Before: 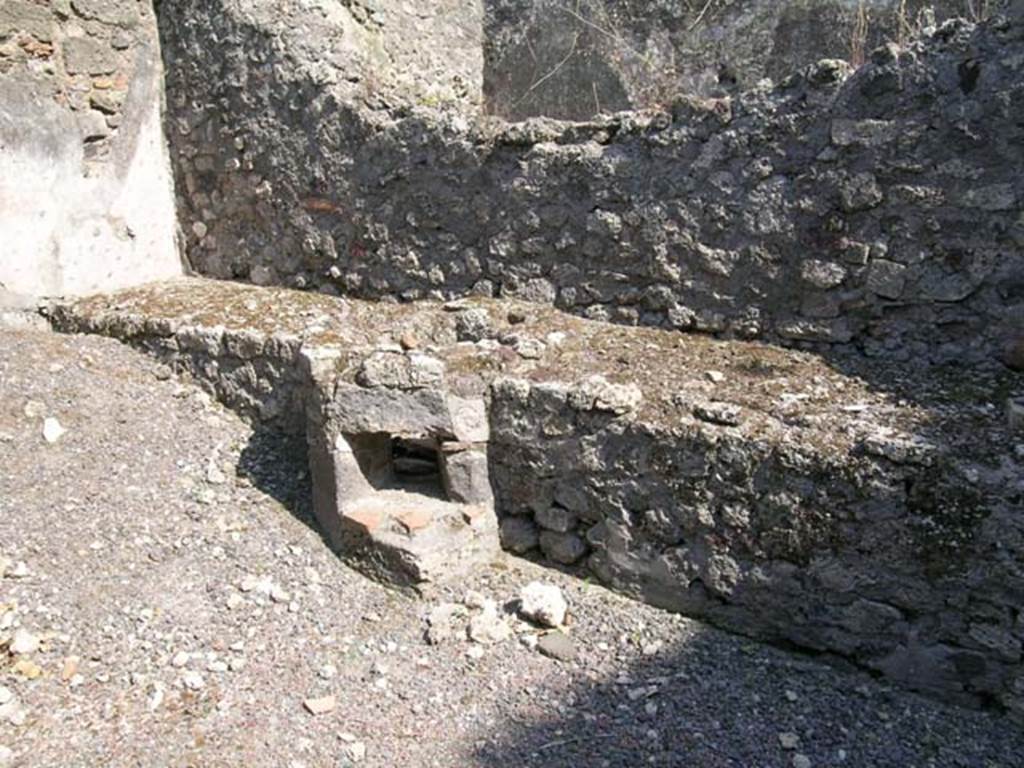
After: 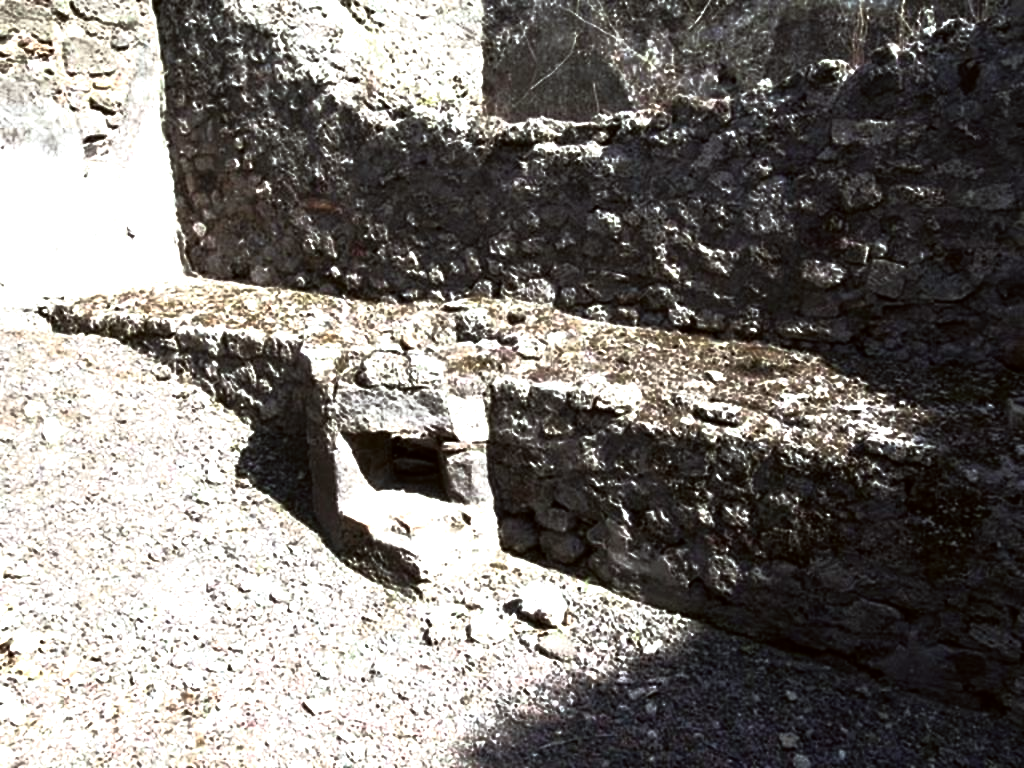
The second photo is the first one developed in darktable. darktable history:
tone equalizer: -8 EV -1.08 EV, -7 EV -1.01 EV, -6 EV -0.867 EV, -5 EV -0.578 EV, -3 EV 0.578 EV, -2 EV 0.867 EV, -1 EV 1.01 EV, +0 EV 1.08 EV, edges refinement/feathering 500, mask exposure compensation -1.57 EV, preserve details no
color correction: highlights a* -2.73, highlights b* -2.09, shadows a* 2.41, shadows b* 2.73
base curve: curves: ch0 [(0, 0) (0.564, 0.291) (0.802, 0.731) (1, 1)]
